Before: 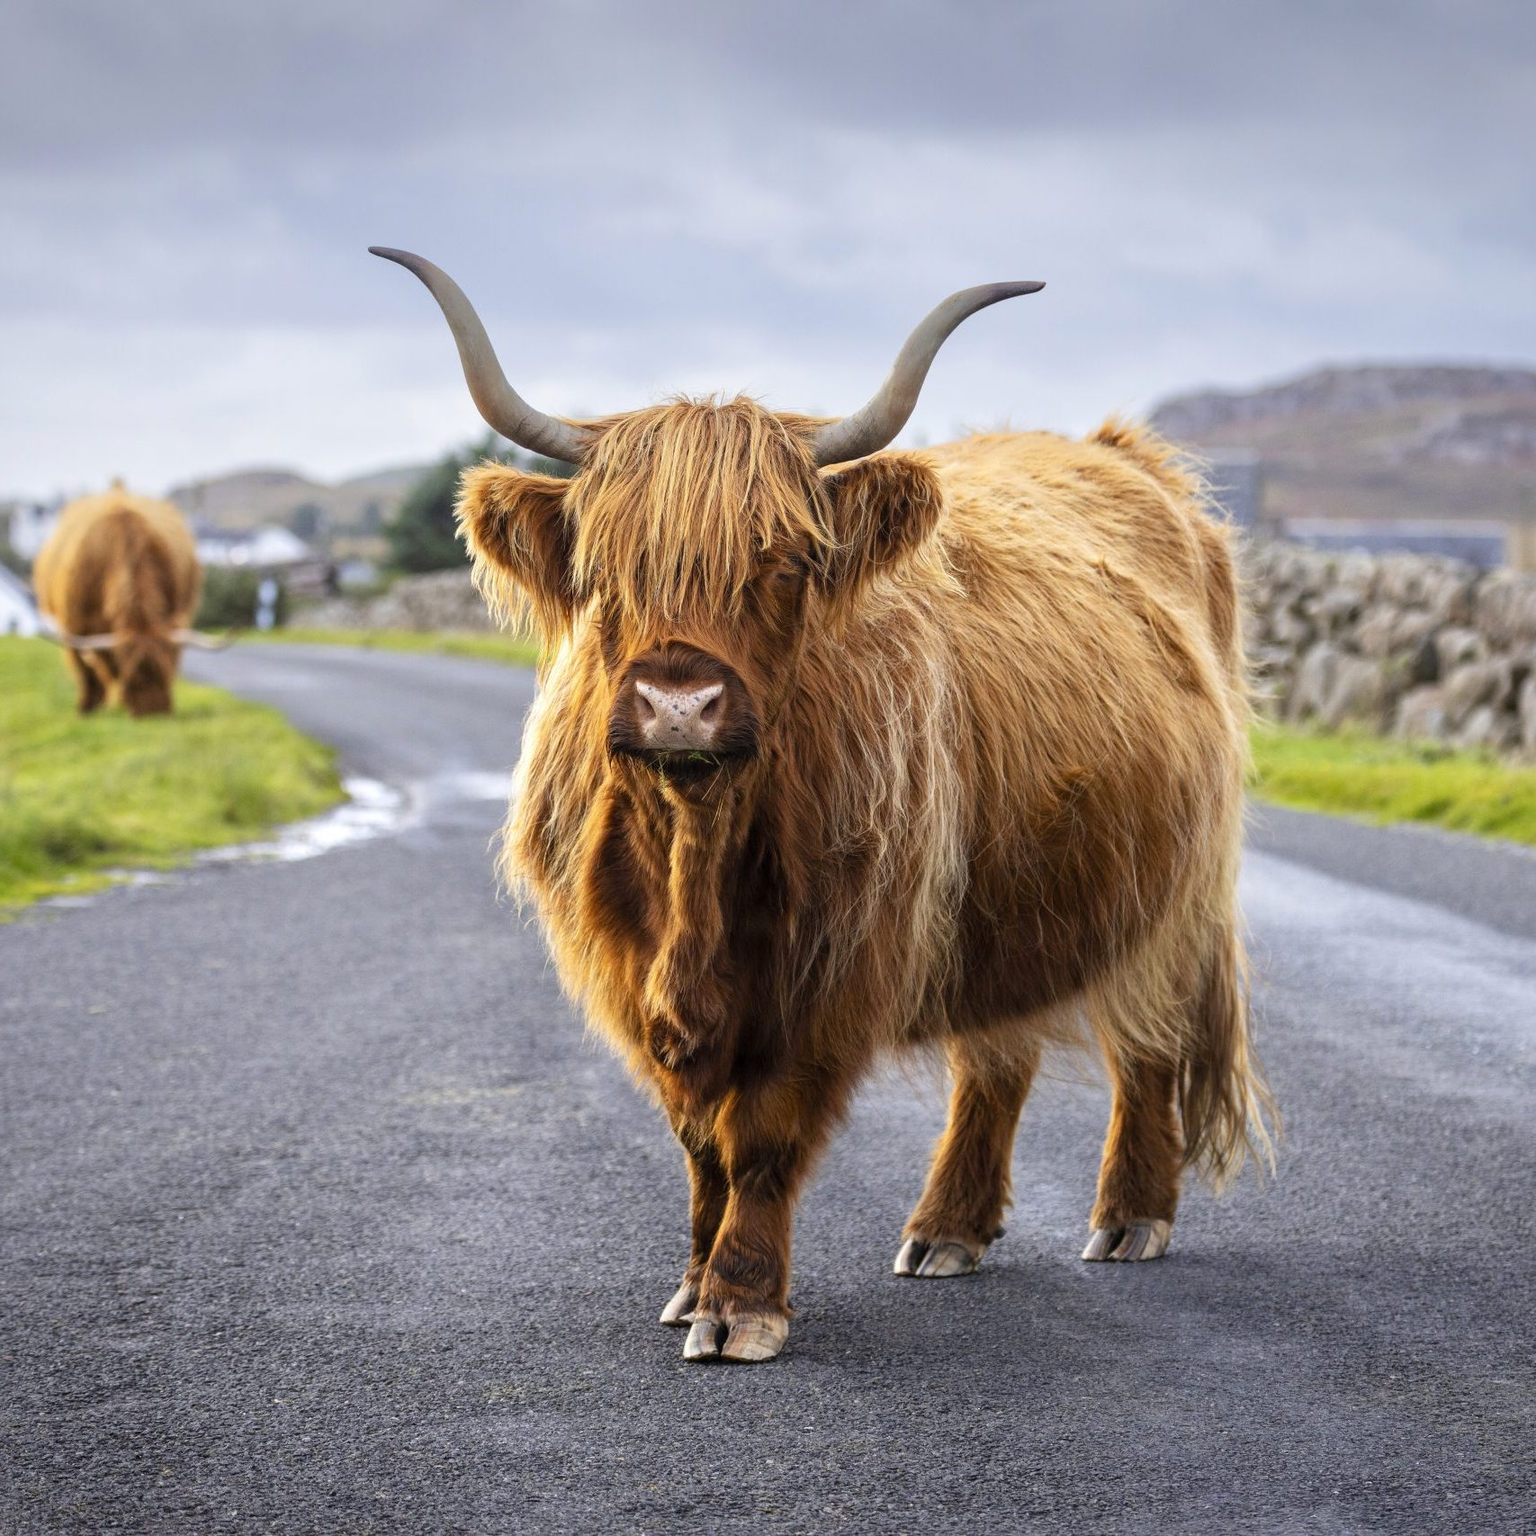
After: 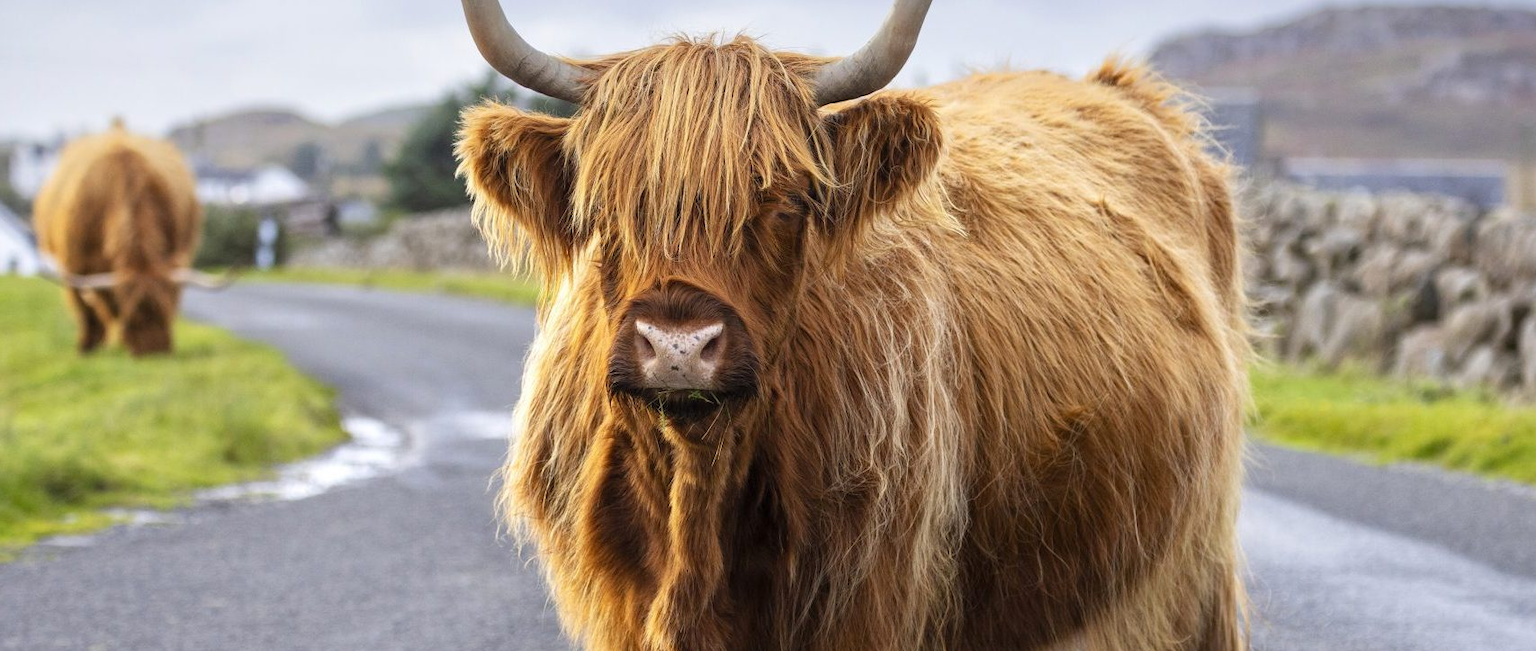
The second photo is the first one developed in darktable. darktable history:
crop and rotate: top 23.528%, bottom 34.041%
